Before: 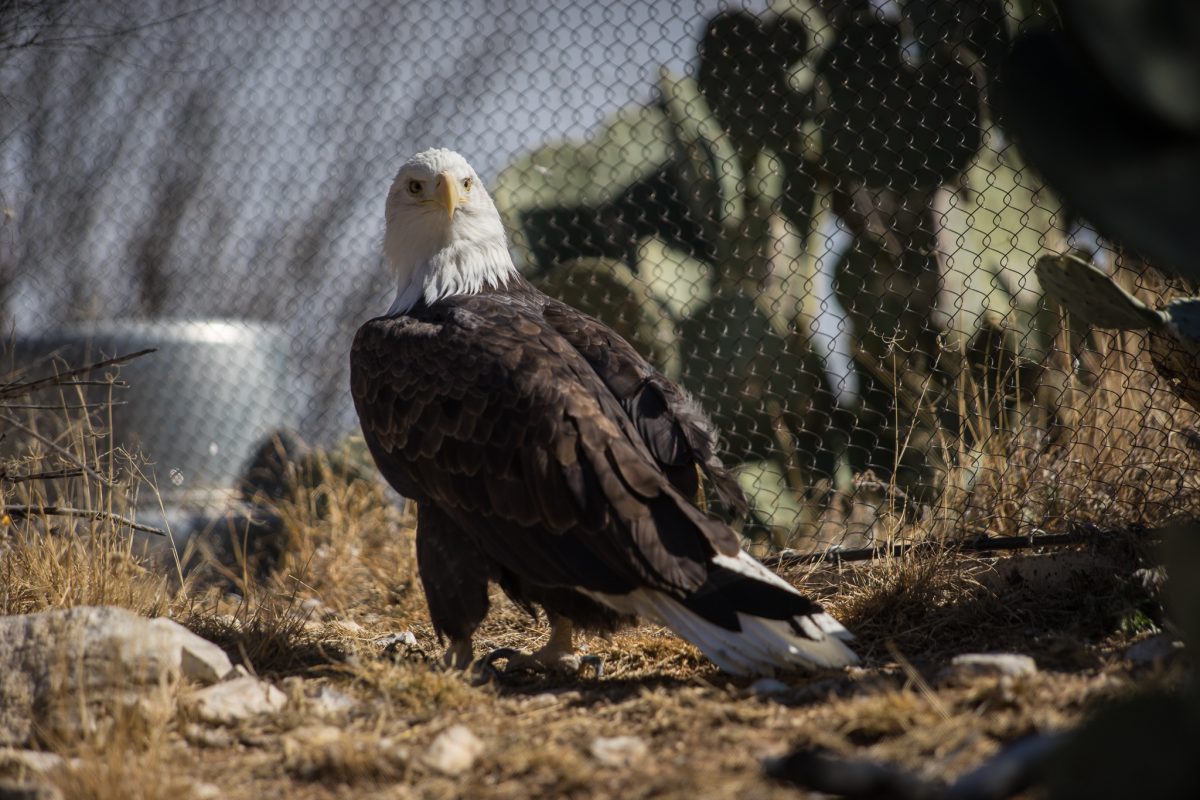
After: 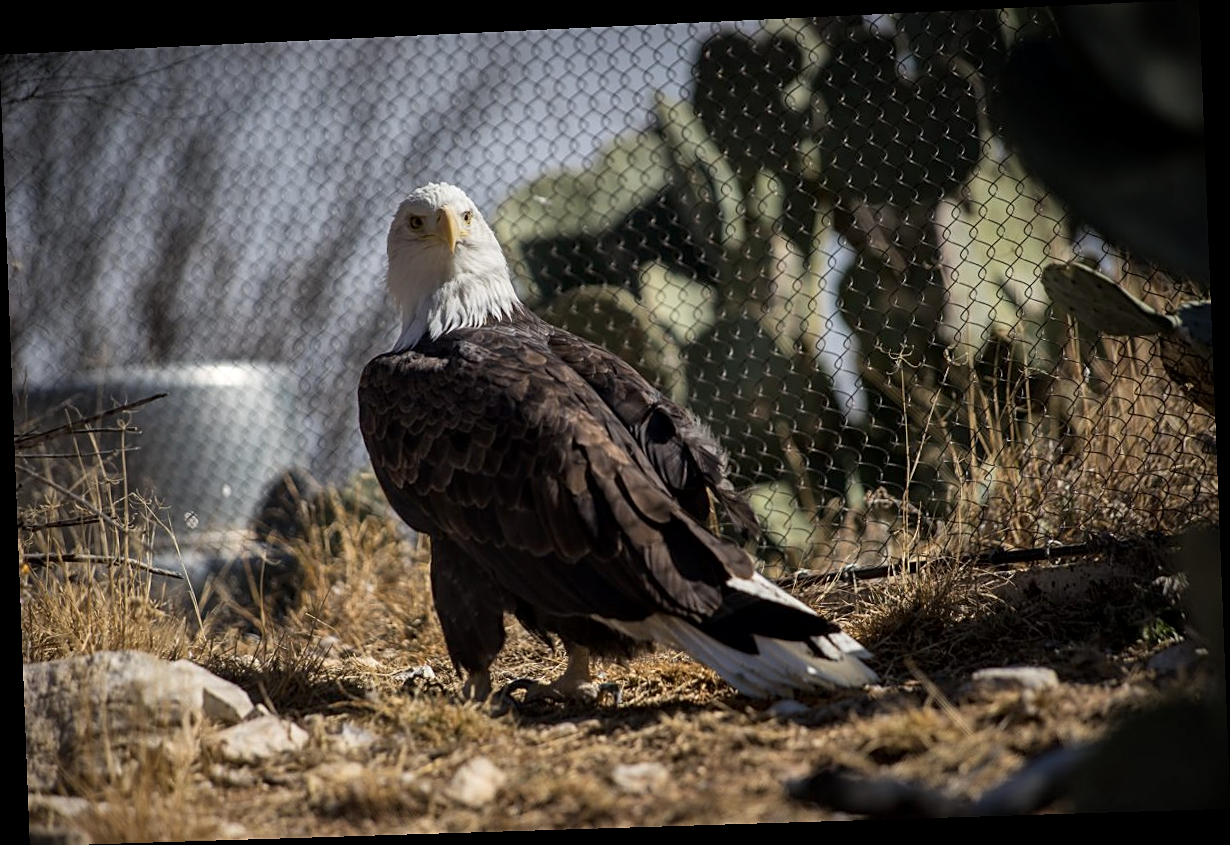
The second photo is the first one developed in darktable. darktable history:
vignetting: brightness -0.629, saturation -0.007, center (-0.028, 0.239)
local contrast: mode bilateral grid, contrast 20, coarseness 50, detail 132%, midtone range 0.2
rotate and perspective: rotation -2.22°, lens shift (horizontal) -0.022, automatic cropping off
sharpen: on, module defaults
